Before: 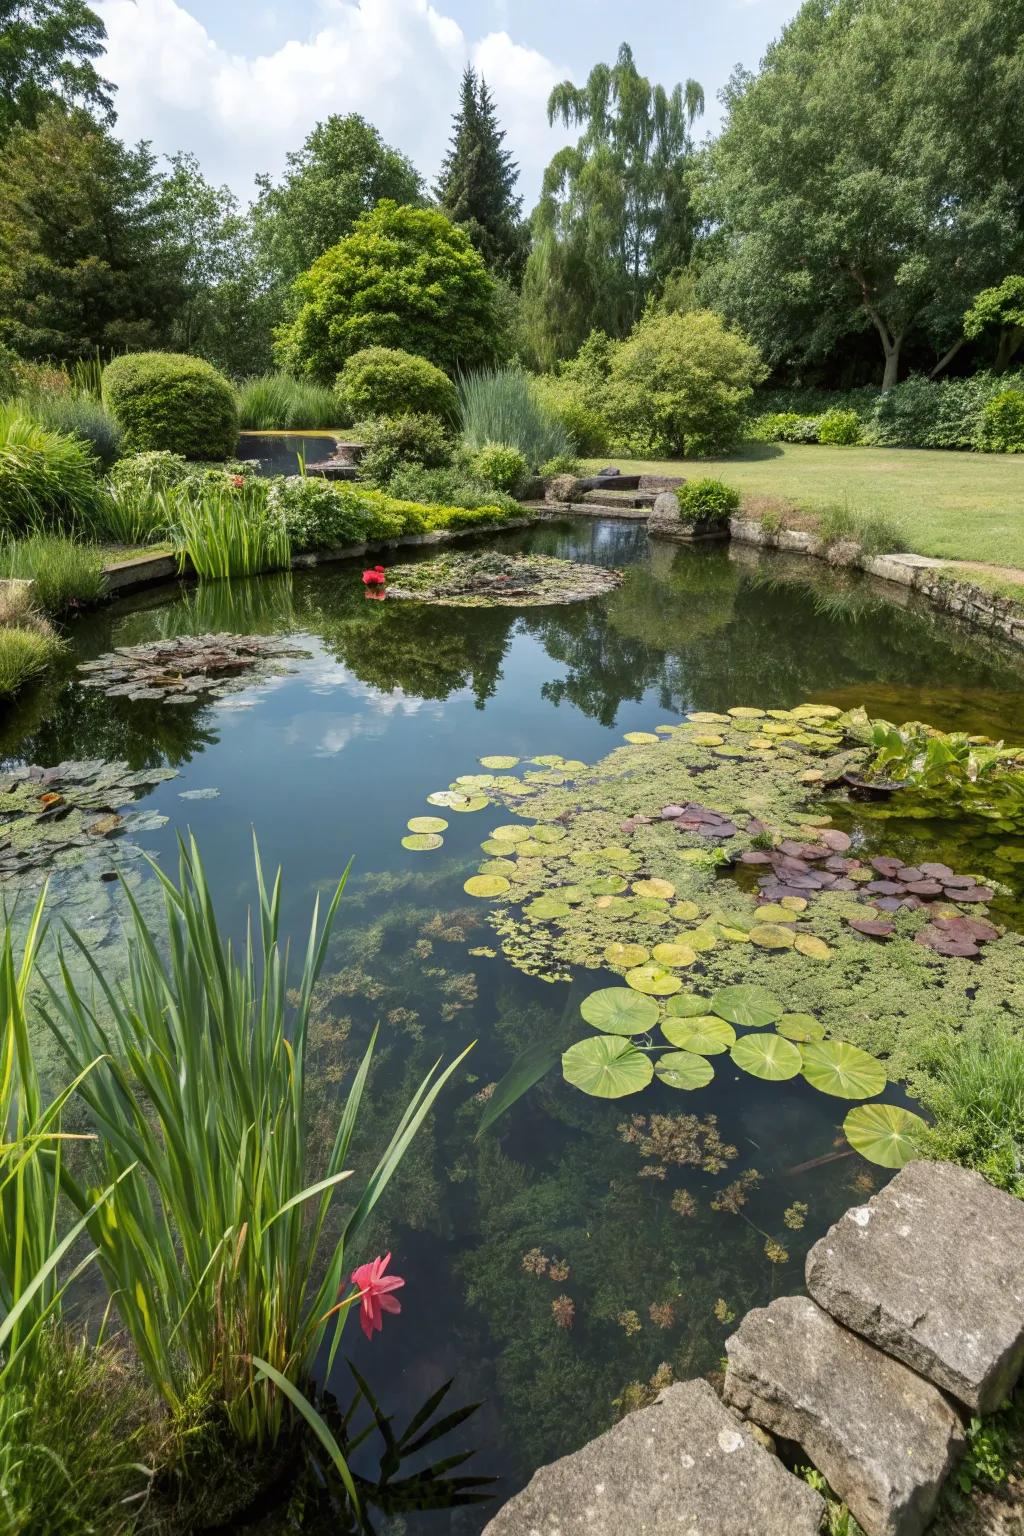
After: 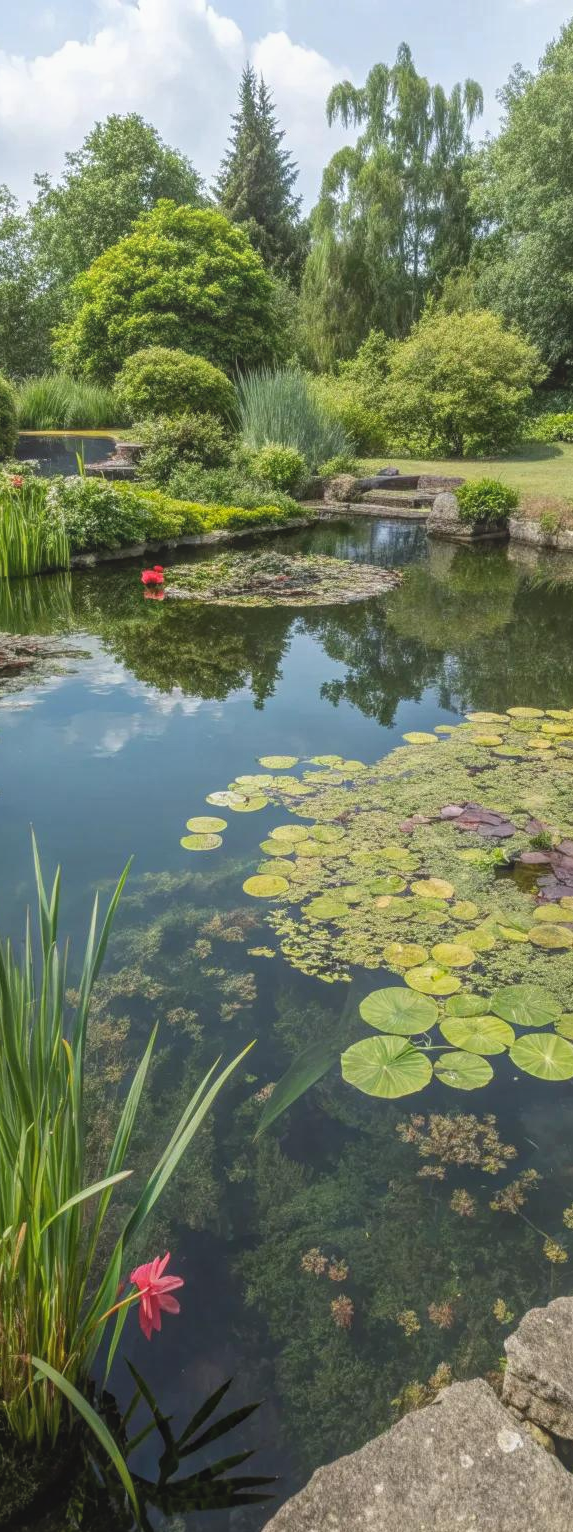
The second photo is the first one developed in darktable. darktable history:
local contrast: highlights 73%, shadows 15%, midtone range 0.197
exposure: compensate highlight preservation false
crop: left 21.674%, right 22.086%
